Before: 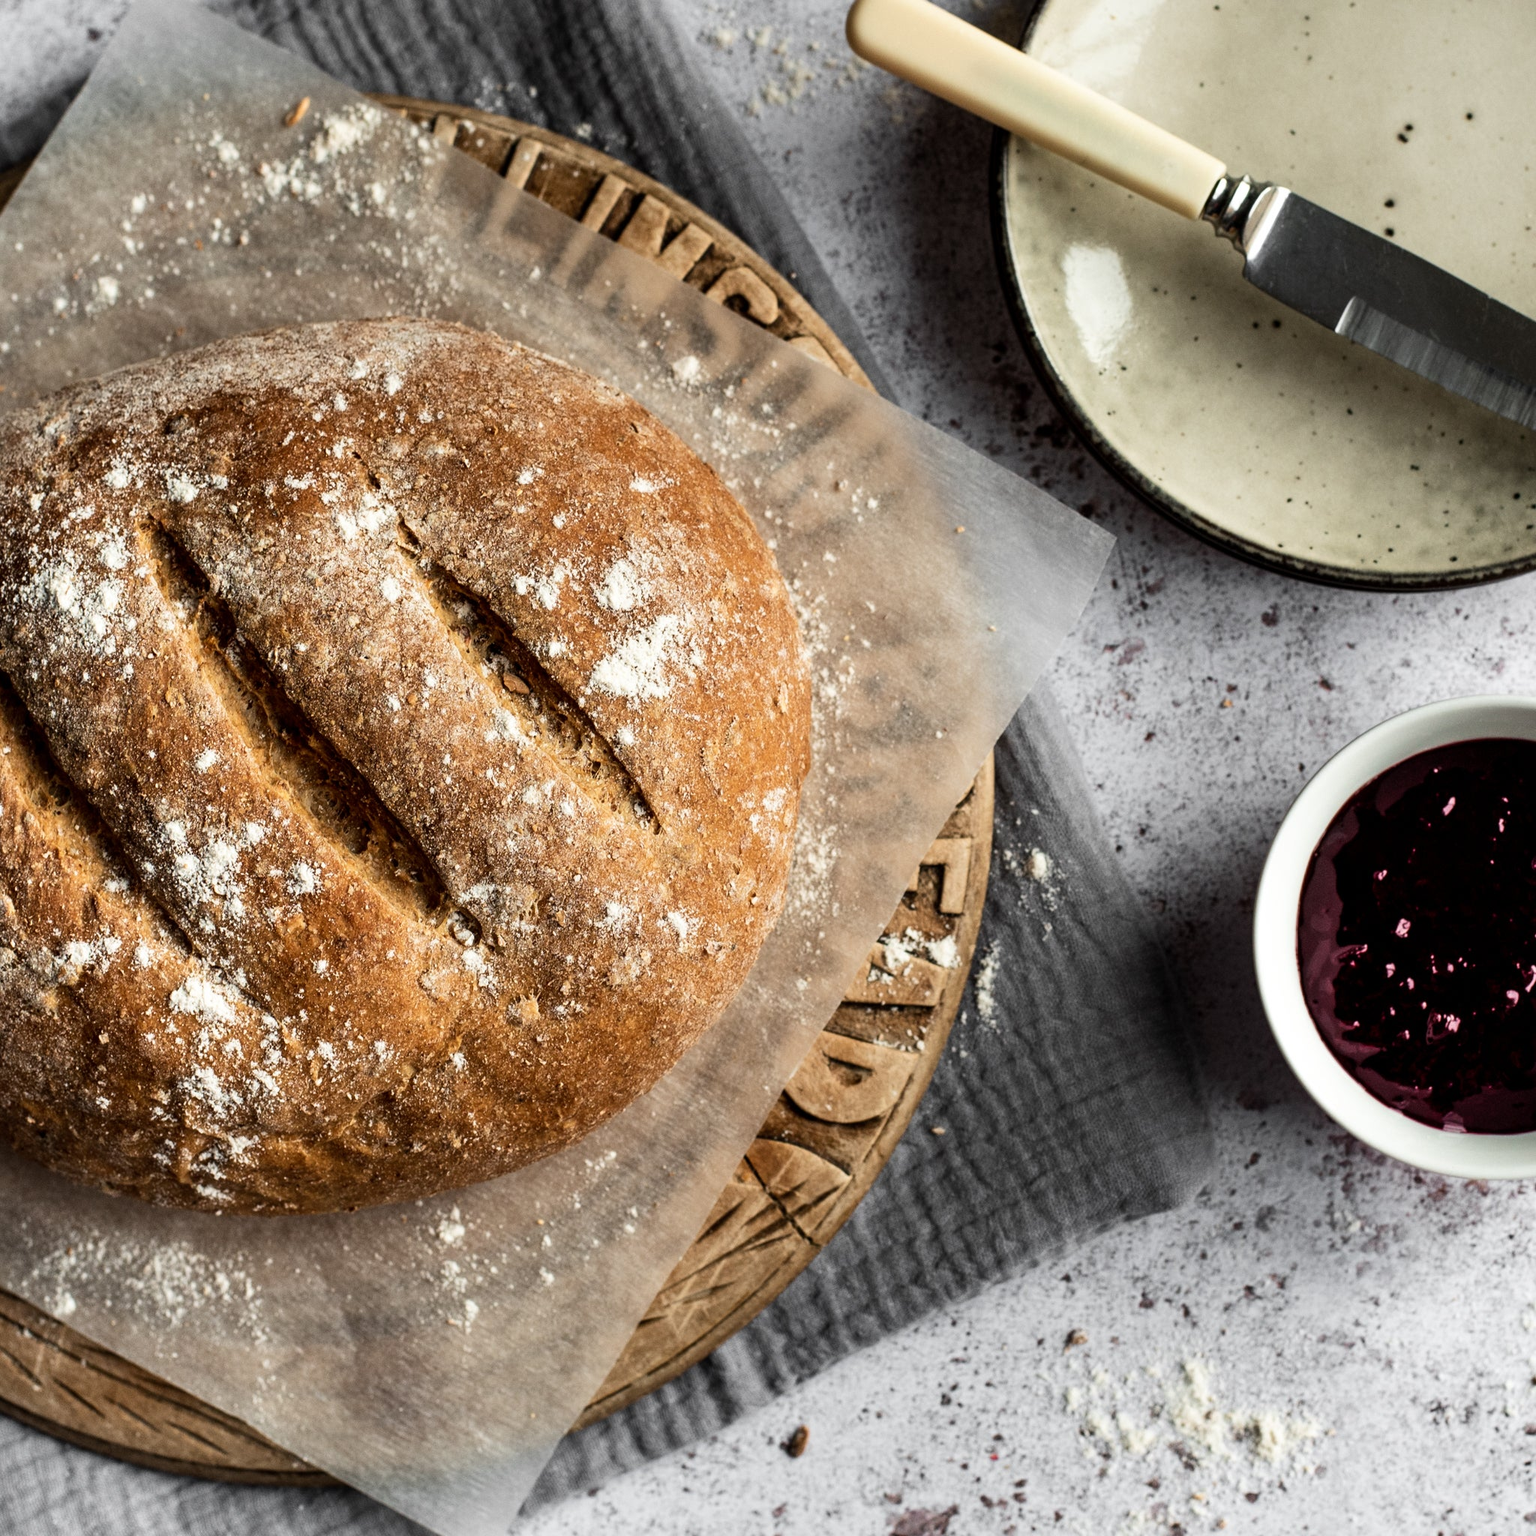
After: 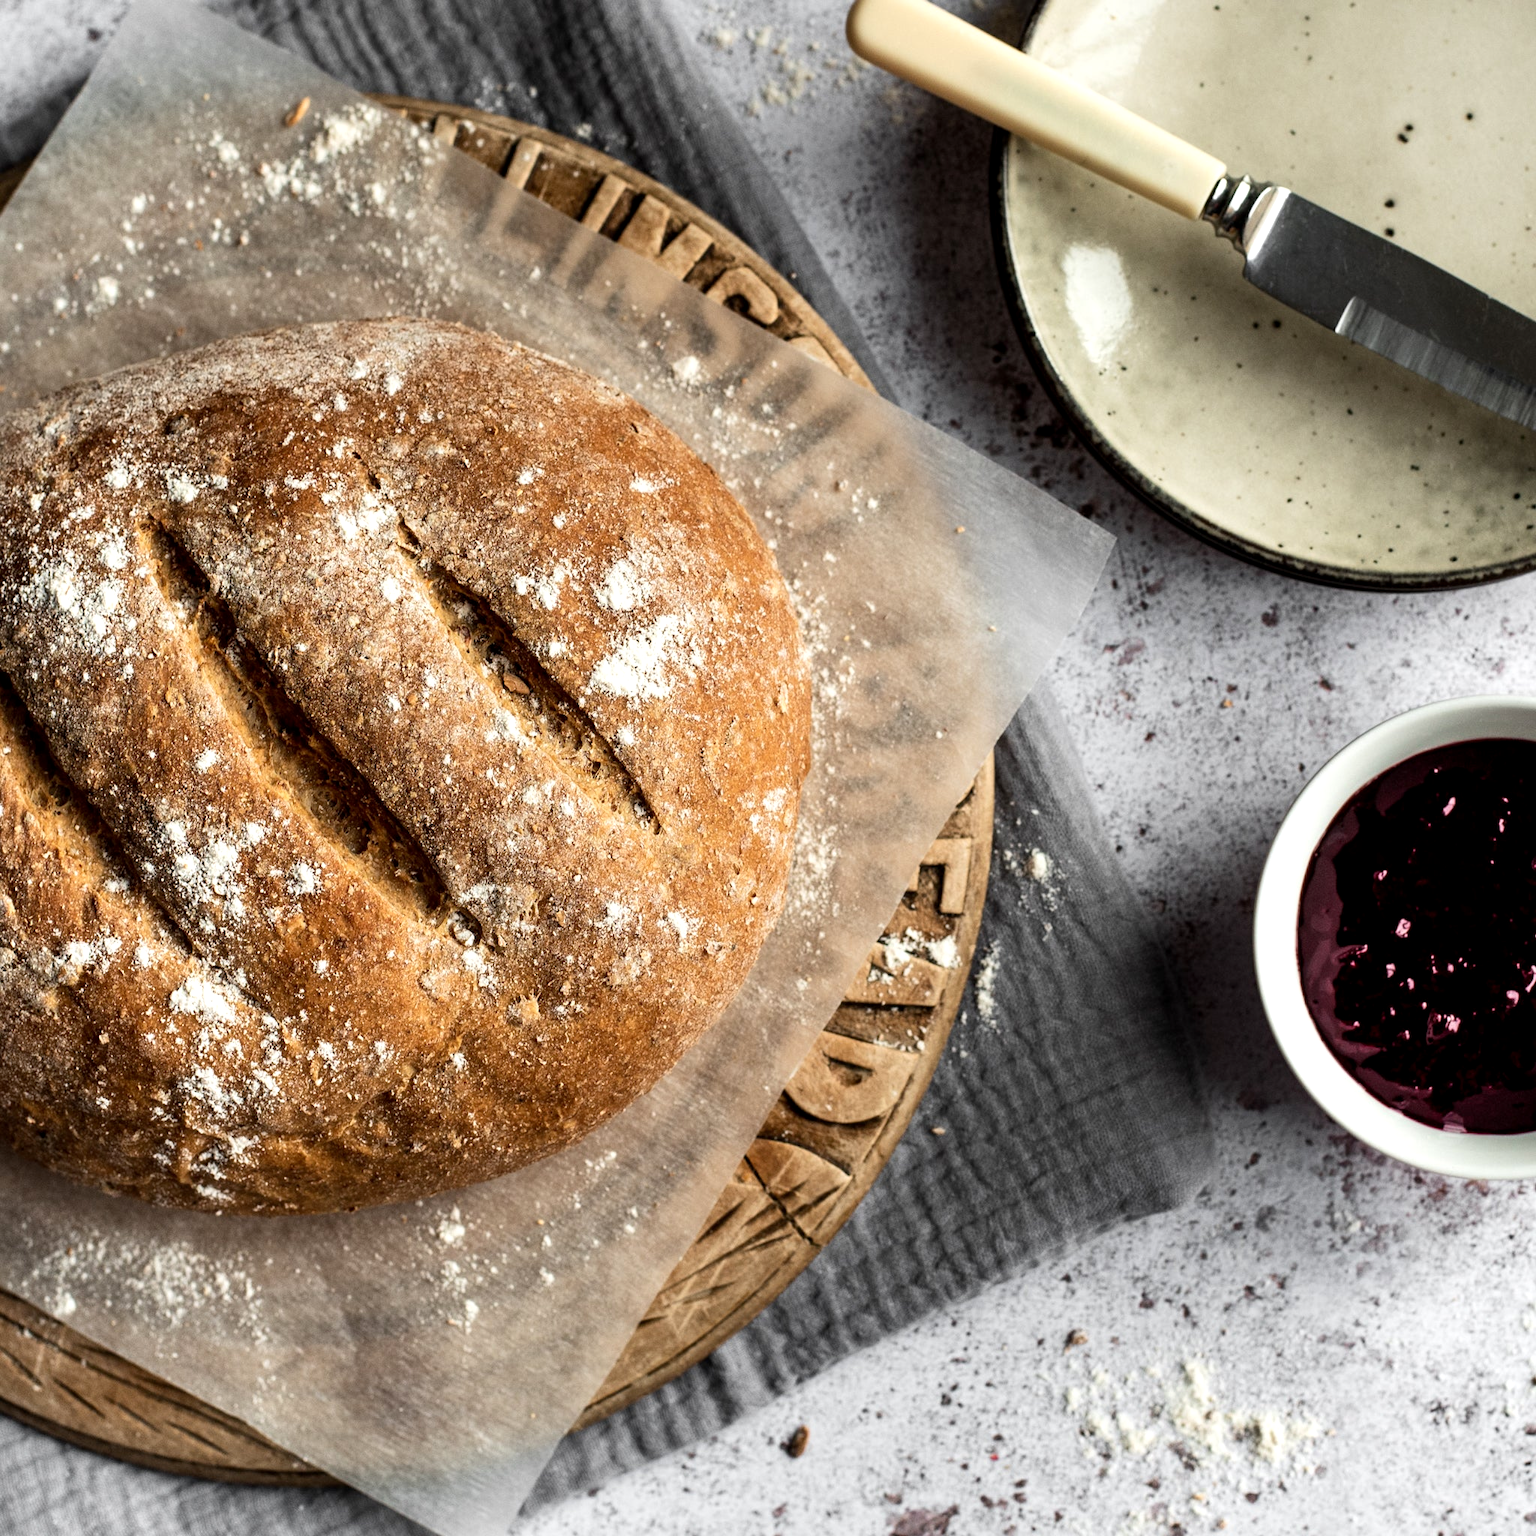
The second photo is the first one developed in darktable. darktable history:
exposure: black level correction 0.001, exposure 0.194 EV, compensate highlight preservation false
